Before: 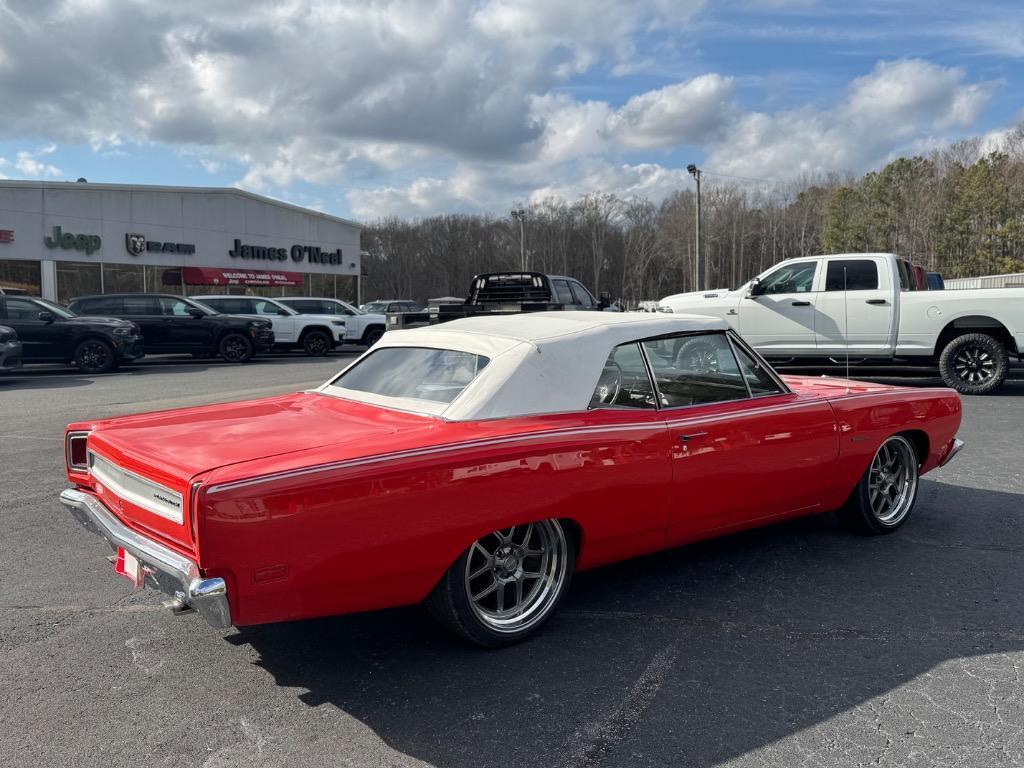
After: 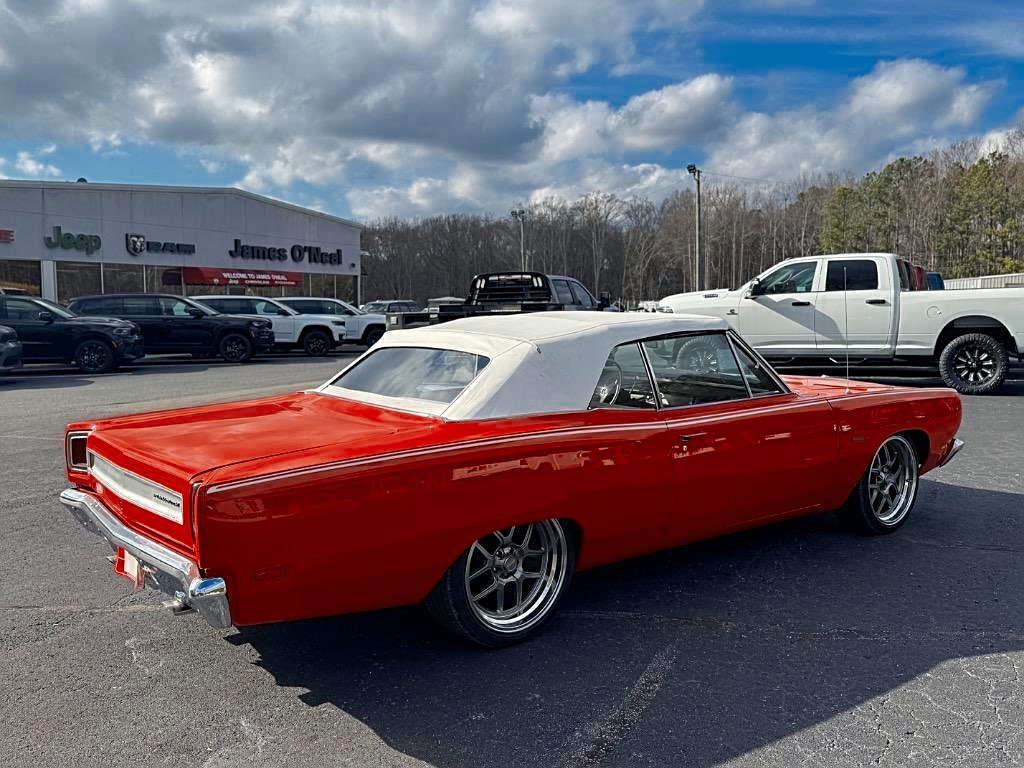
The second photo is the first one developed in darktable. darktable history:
color zones: curves: ch0 [(0, 0.5) (0.125, 0.4) (0.25, 0.5) (0.375, 0.4) (0.5, 0.4) (0.625, 0.35) (0.75, 0.35) (0.875, 0.5)]; ch1 [(0, 0.35) (0.125, 0.45) (0.25, 0.35) (0.375, 0.35) (0.5, 0.35) (0.625, 0.35) (0.75, 0.45) (0.875, 0.35)]; ch2 [(0, 0.6) (0.125, 0.5) (0.25, 0.5) (0.375, 0.6) (0.5, 0.6) (0.625, 0.5) (0.75, 0.5) (0.875, 0.5)]
sharpen: on, module defaults
color balance rgb: shadows lift › chroma 1.818%, shadows lift › hue 265.52°, linear chroma grading › global chroma 24.345%, perceptual saturation grading › global saturation 29.885%, global vibrance 9.265%
